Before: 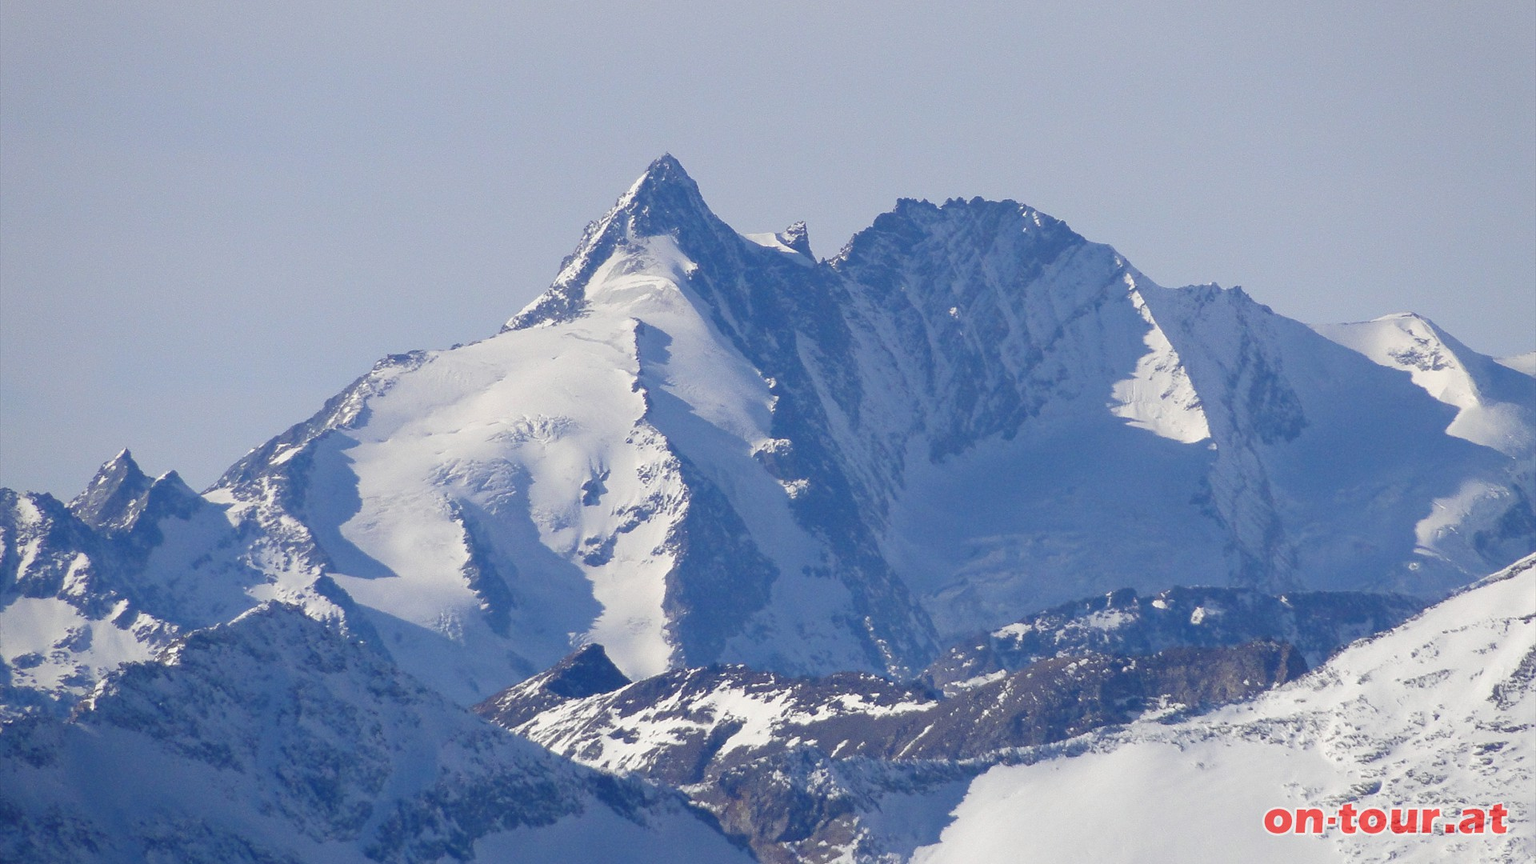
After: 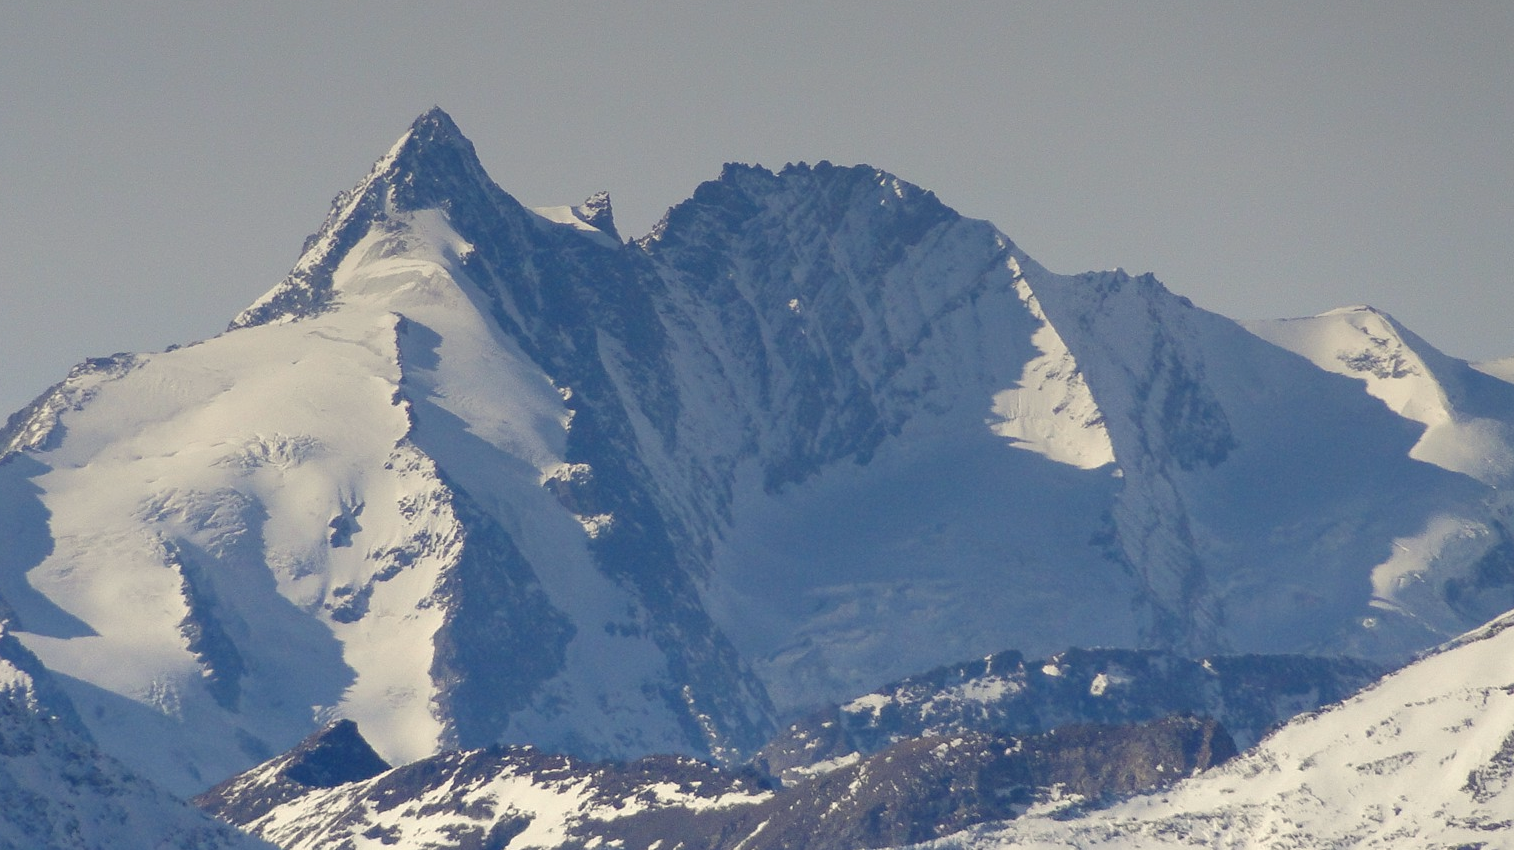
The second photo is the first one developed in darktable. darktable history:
graduated density: on, module defaults
white balance: red 1.029, blue 0.92
crop and rotate: left 20.74%, top 7.912%, right 0.375%, bottom 13.378%
